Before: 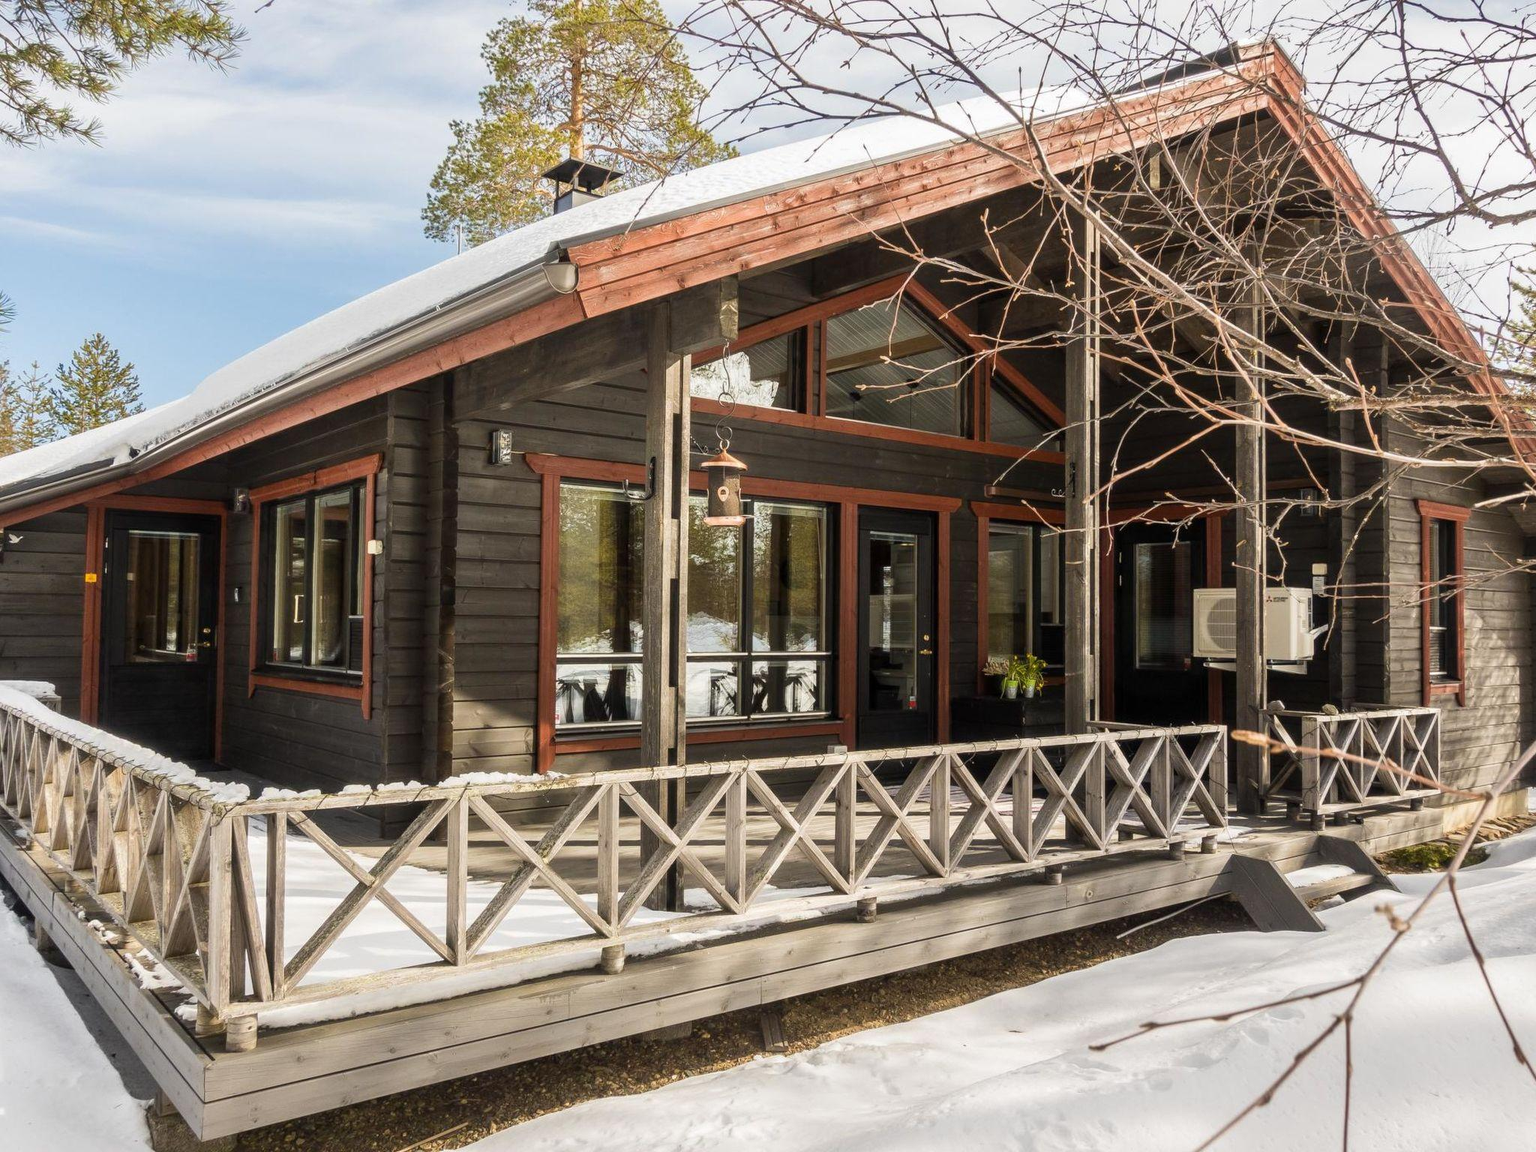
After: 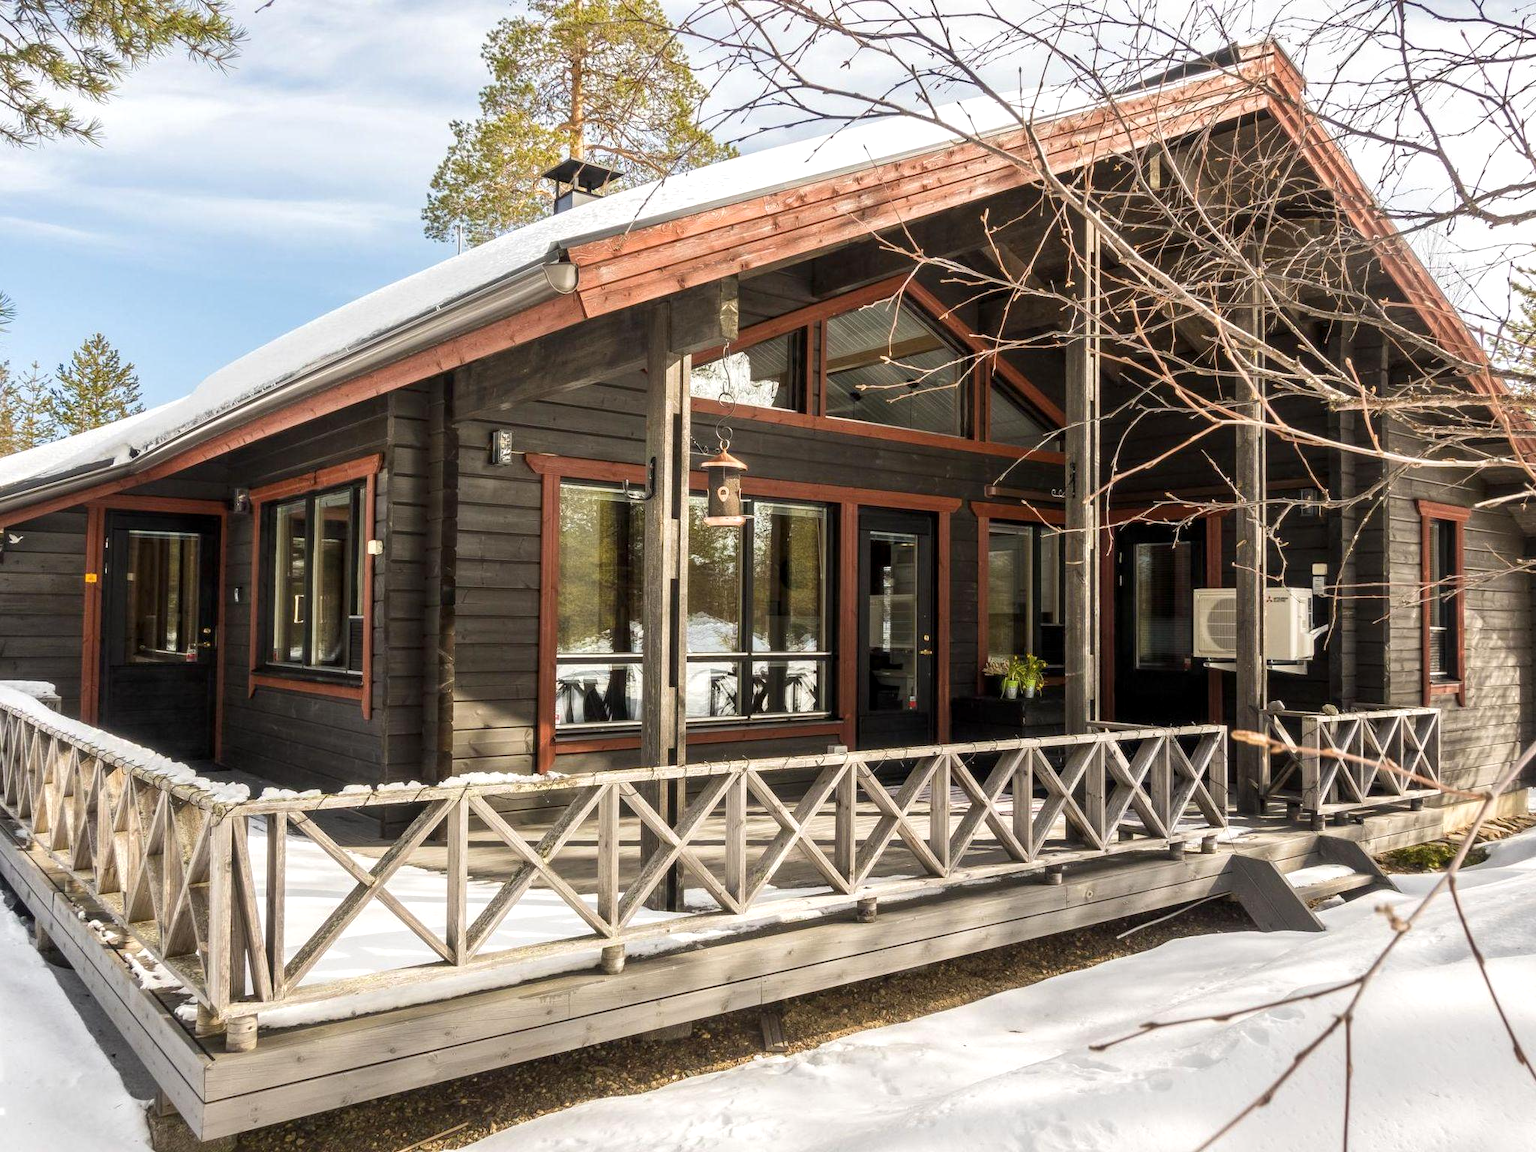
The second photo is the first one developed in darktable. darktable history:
local contrast: highlights 100%, shadows 100%, detail 120%, midtone range 0.2
exposure: exposure 0.2 EV, compensate highlight preservation false
